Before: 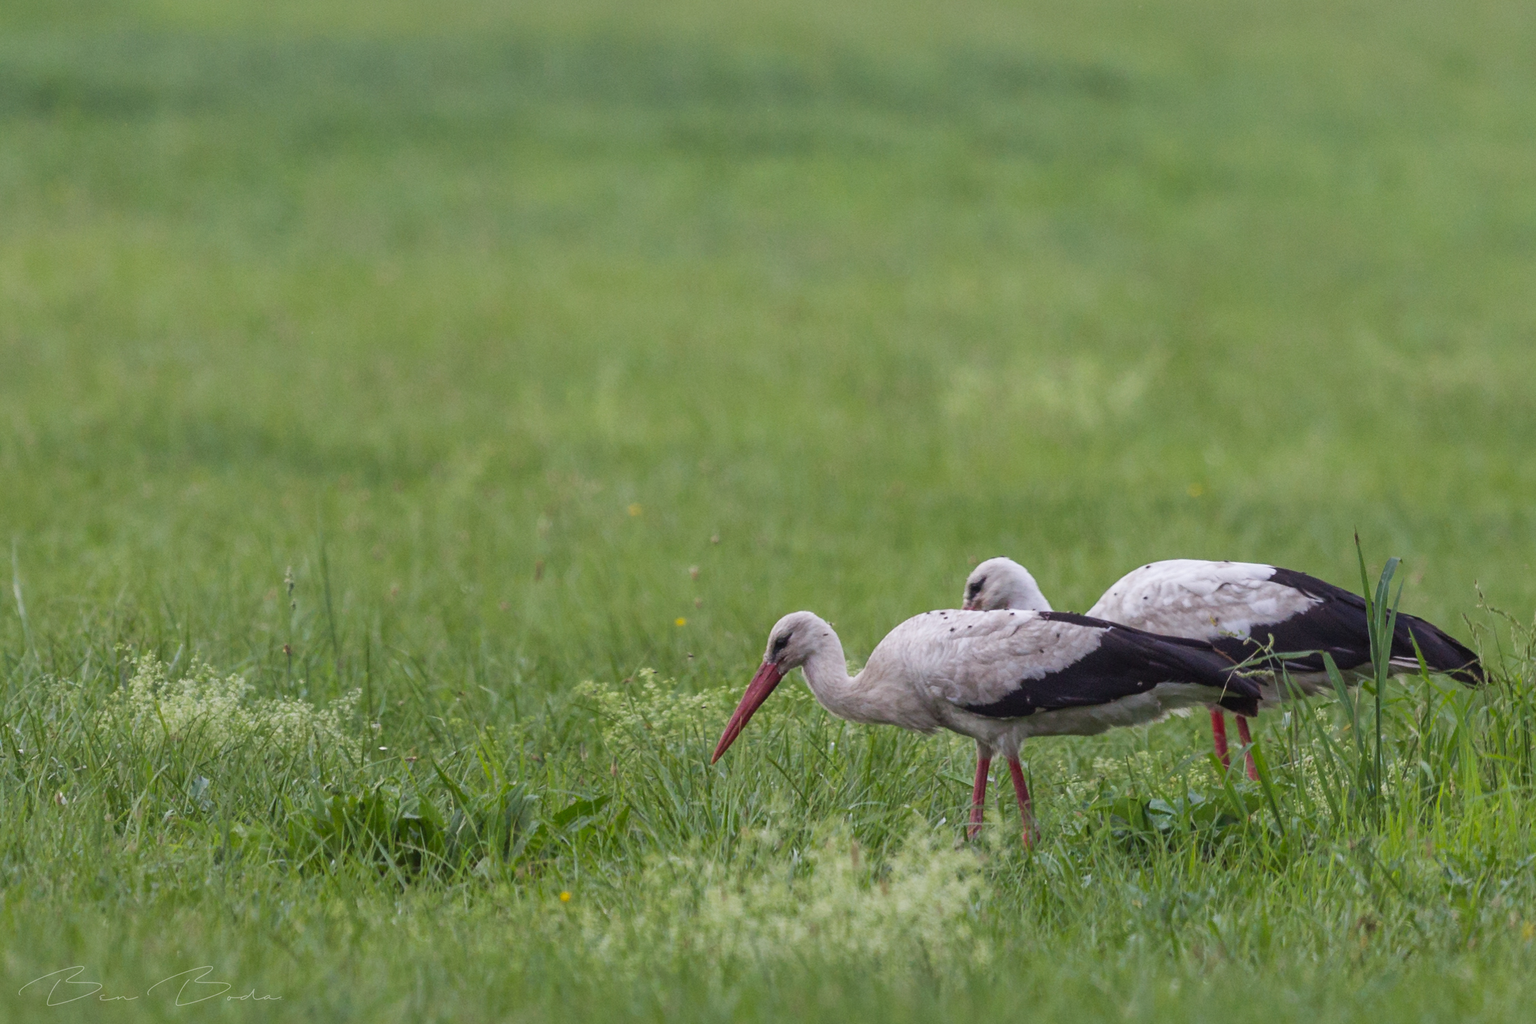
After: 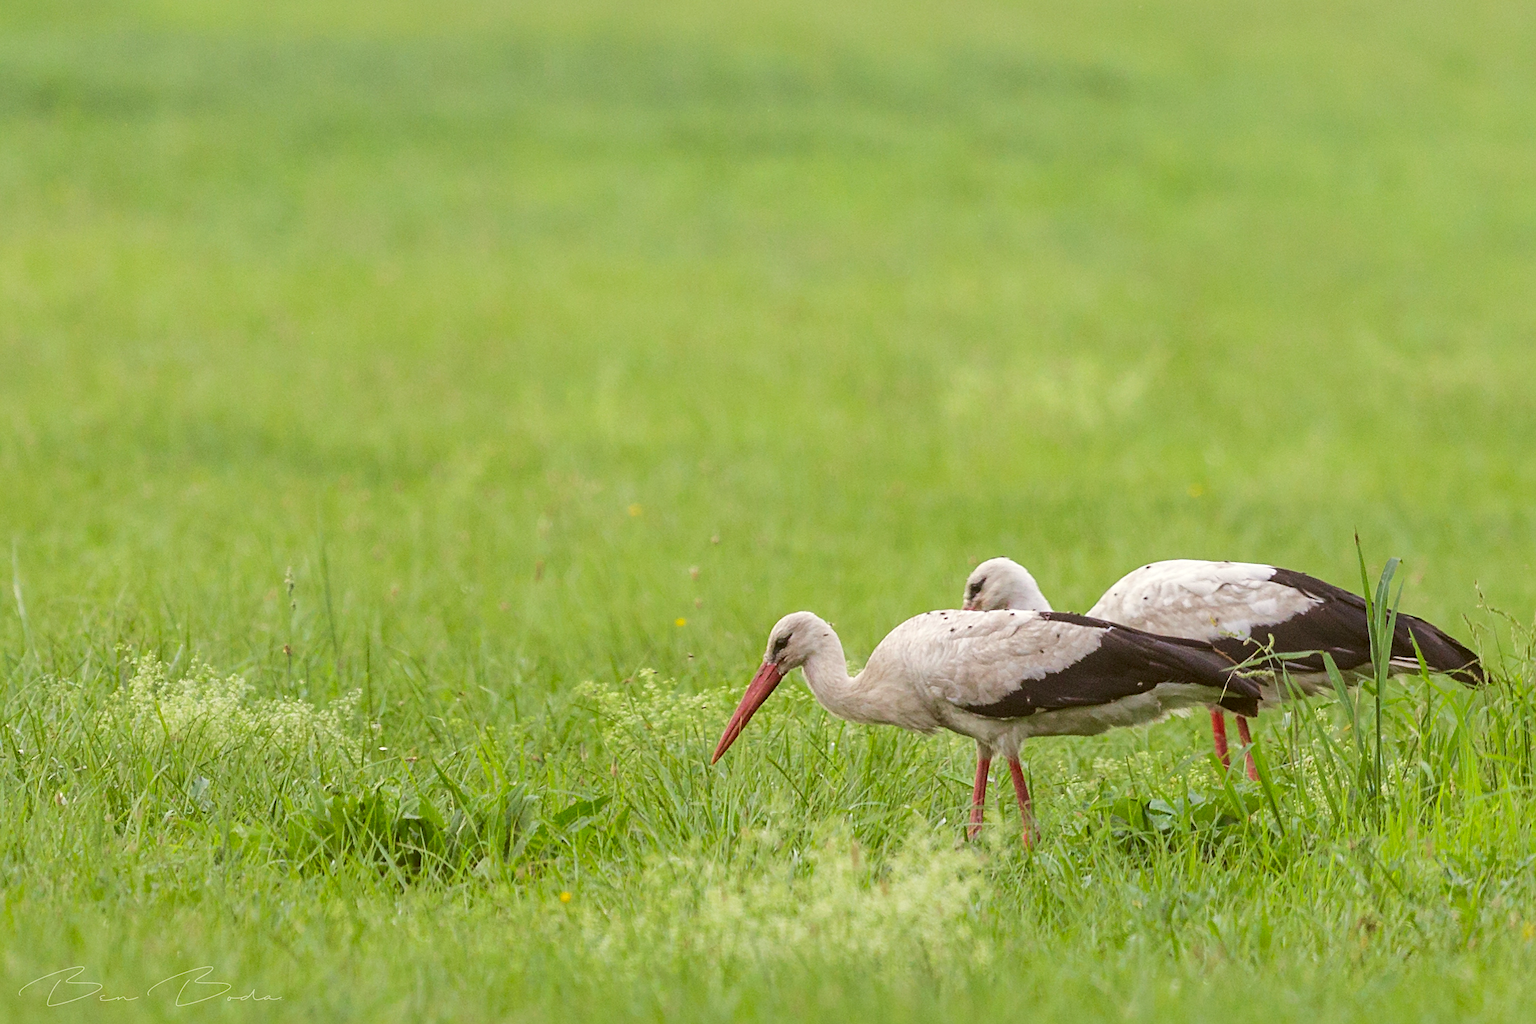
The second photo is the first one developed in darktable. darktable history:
tone equalizer: -8 EV 0.991 EV, -7 EV 1.04 EV, -6 EV 0.962 EV, -5 EV 1.01 EV, -4 EV 1.02 EV, -3 EV 0.72 EV, -2 EV 0.485 EV, -1 EV 0.267 EV, edges refinement/feathering 500, mask exposure compensation -1.57 EV, preserve details no
color correction: highlights a* -1.72, highlights b* 10.02, shadows a* 0.573, shadows b* 19.67
sharpen: on, module defaults
